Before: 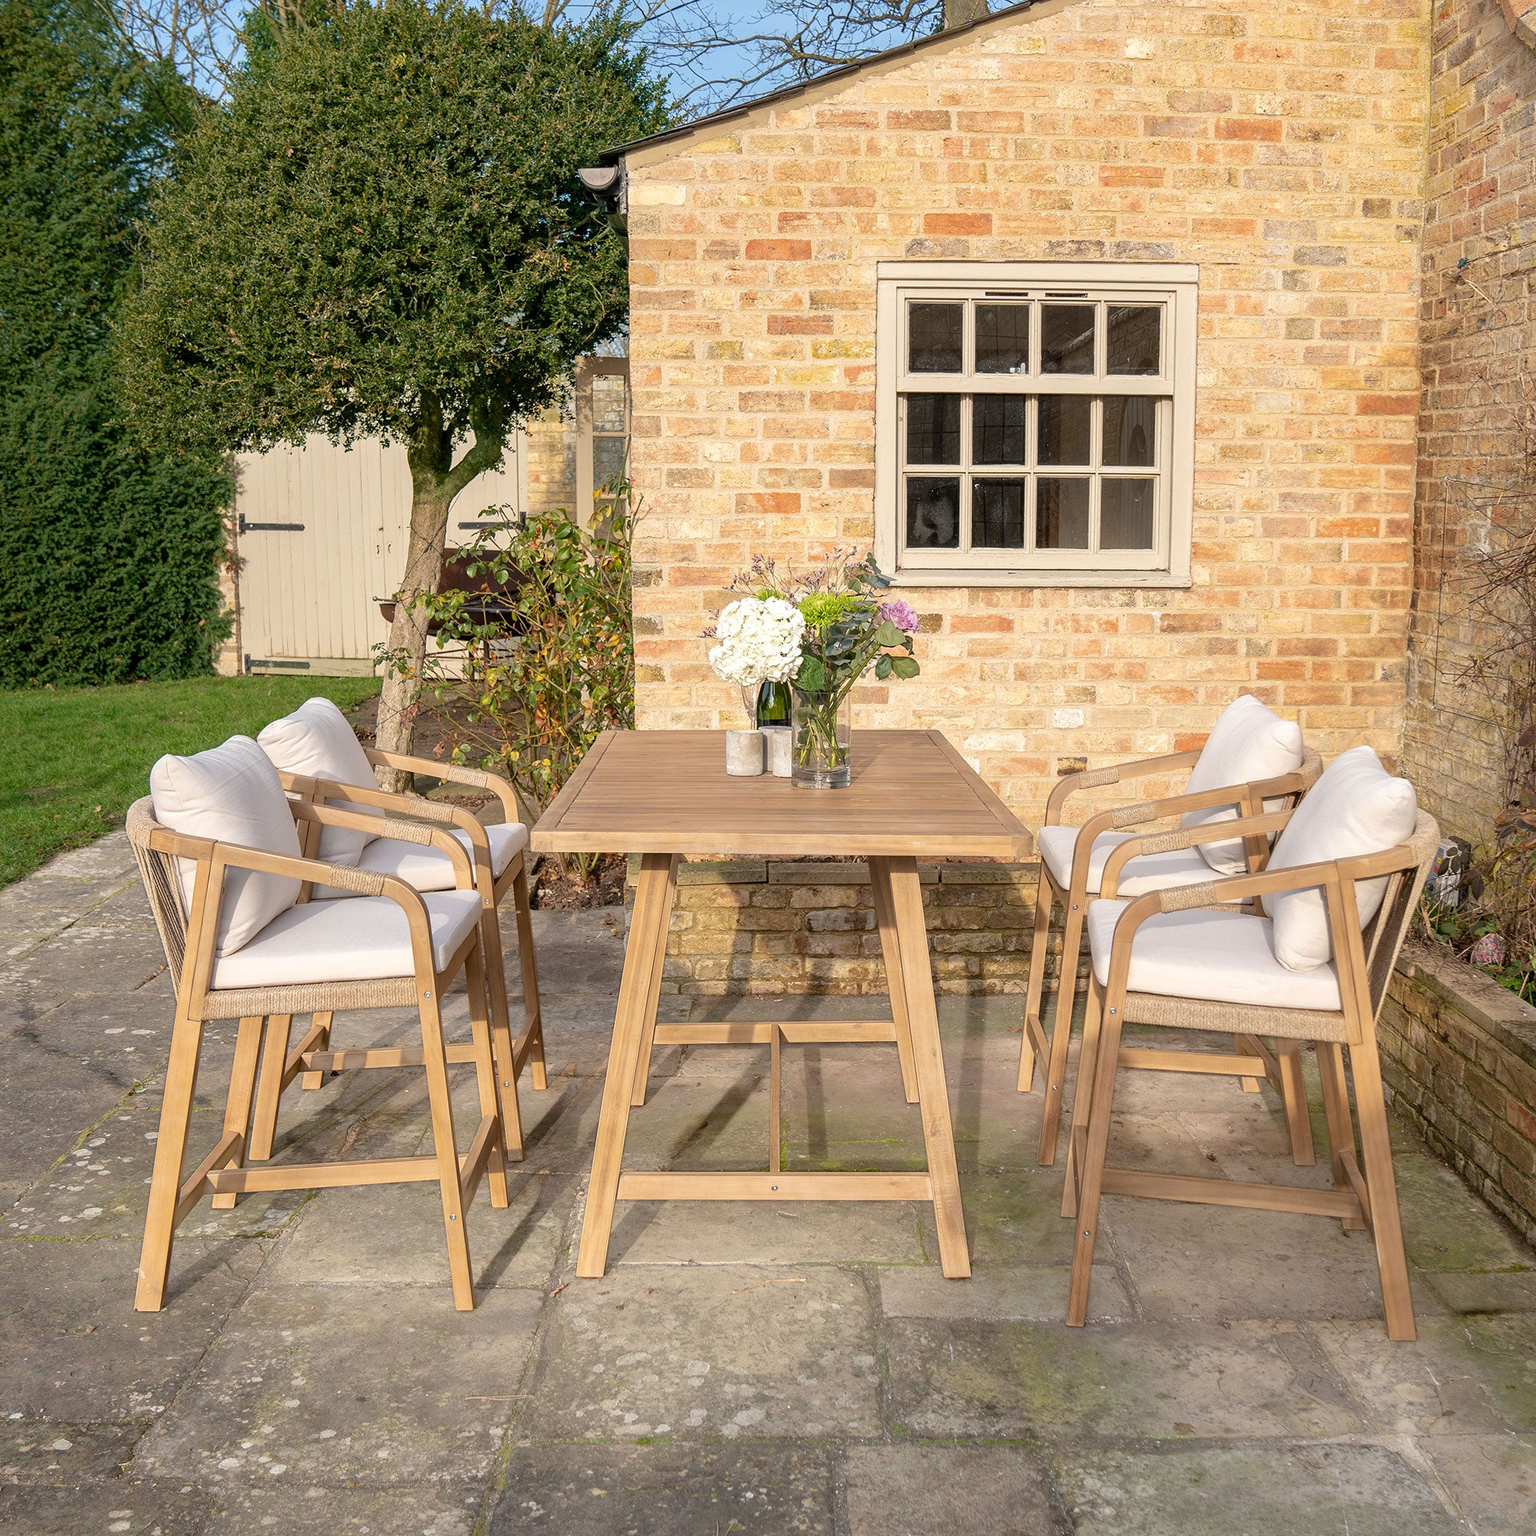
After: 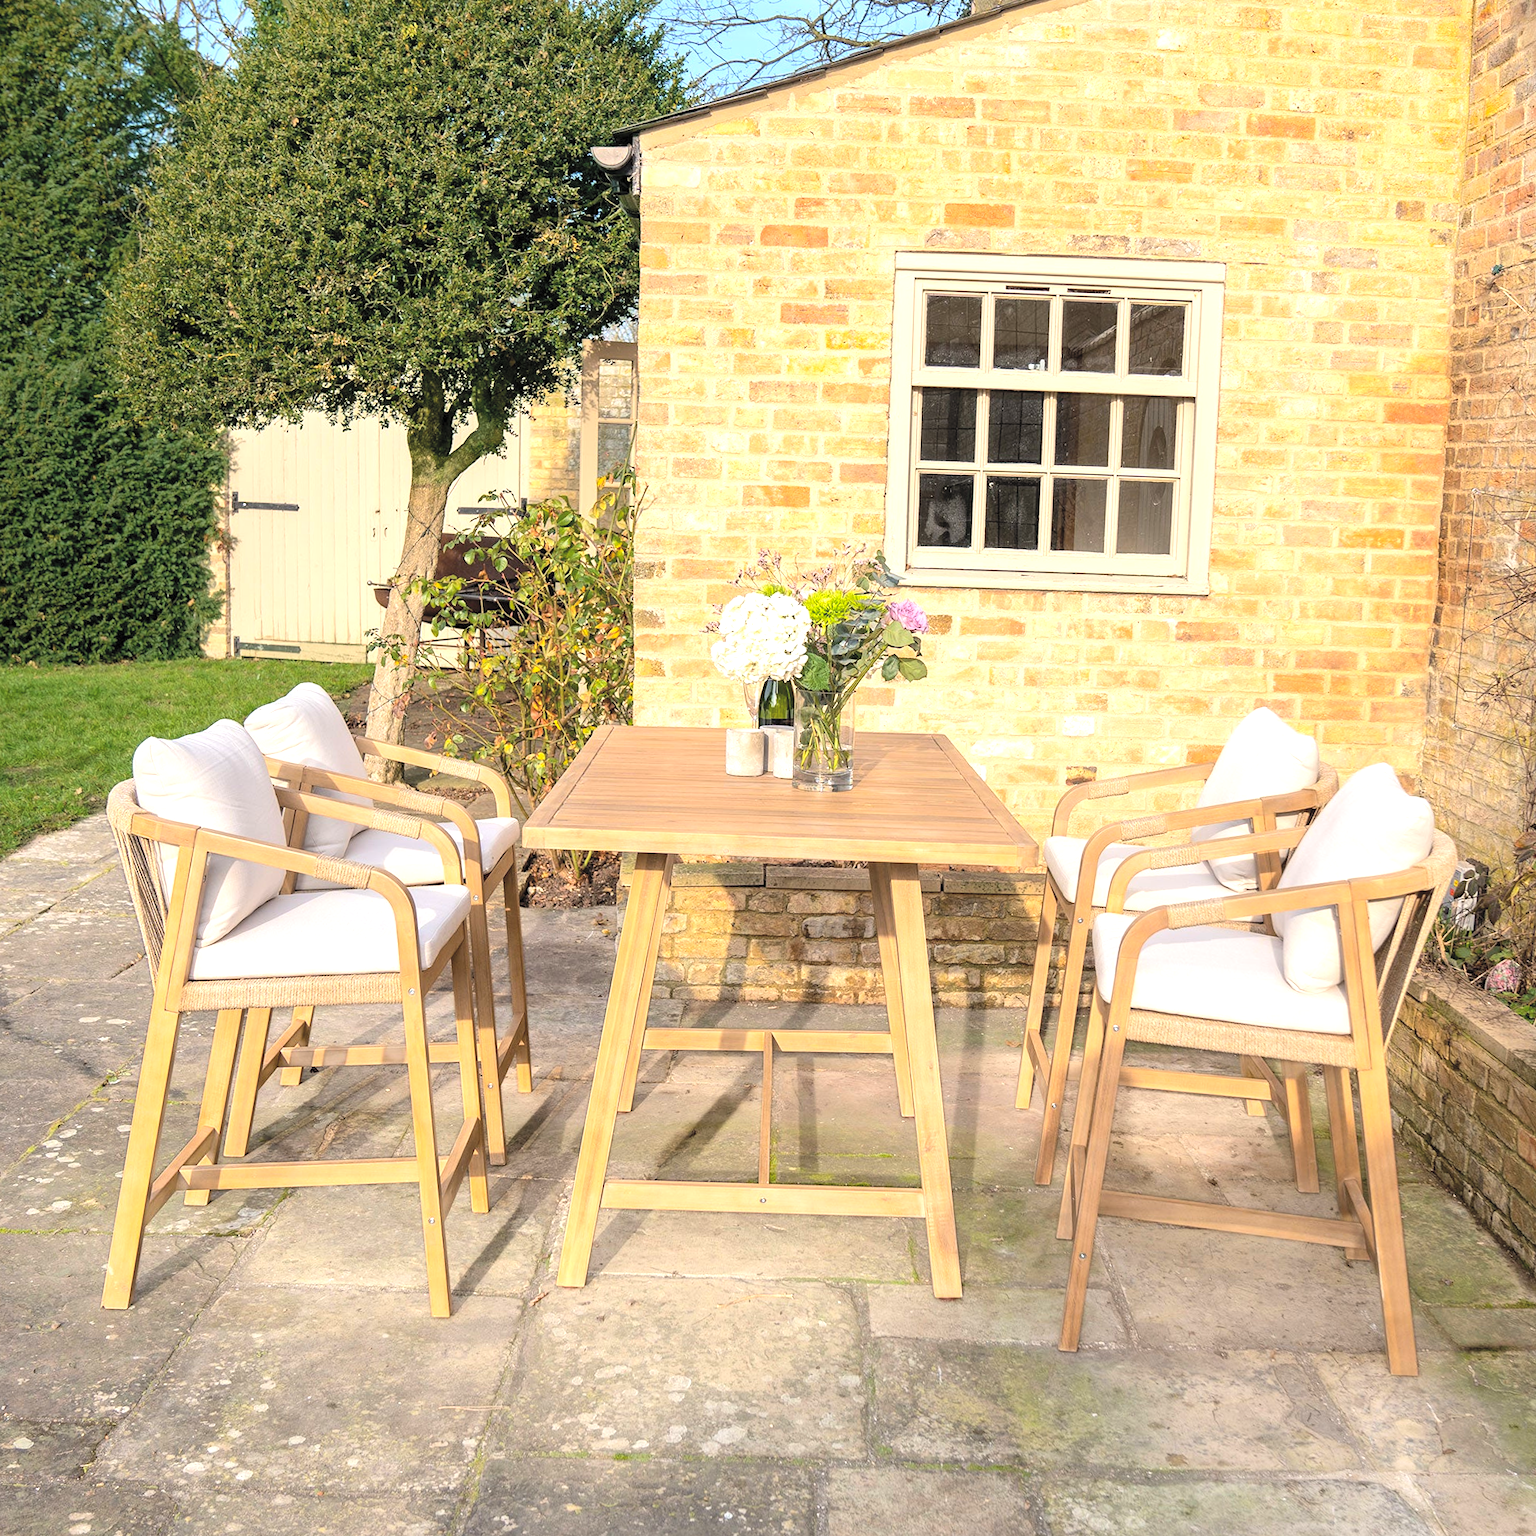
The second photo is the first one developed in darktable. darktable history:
contrast brightness saturation: brightness 0.272
color balance rgb: perceptual saturation grading › global saturation 17.086%
crop and rotate: angle -1.63°
tone equalizer: -8 EV -0.737 EV, -7 EV -0.671 EV, -6 EV -0.611 EV, -5 EV -0.369 EV, -3 EV 0.365 EV, -2 EV 0.6 EV, -1 EV 0.68 EV, +0 EV 0.721 EV, edges refinement/feathering 500, mask exposure compensation -1.57 EV, preserve details no
